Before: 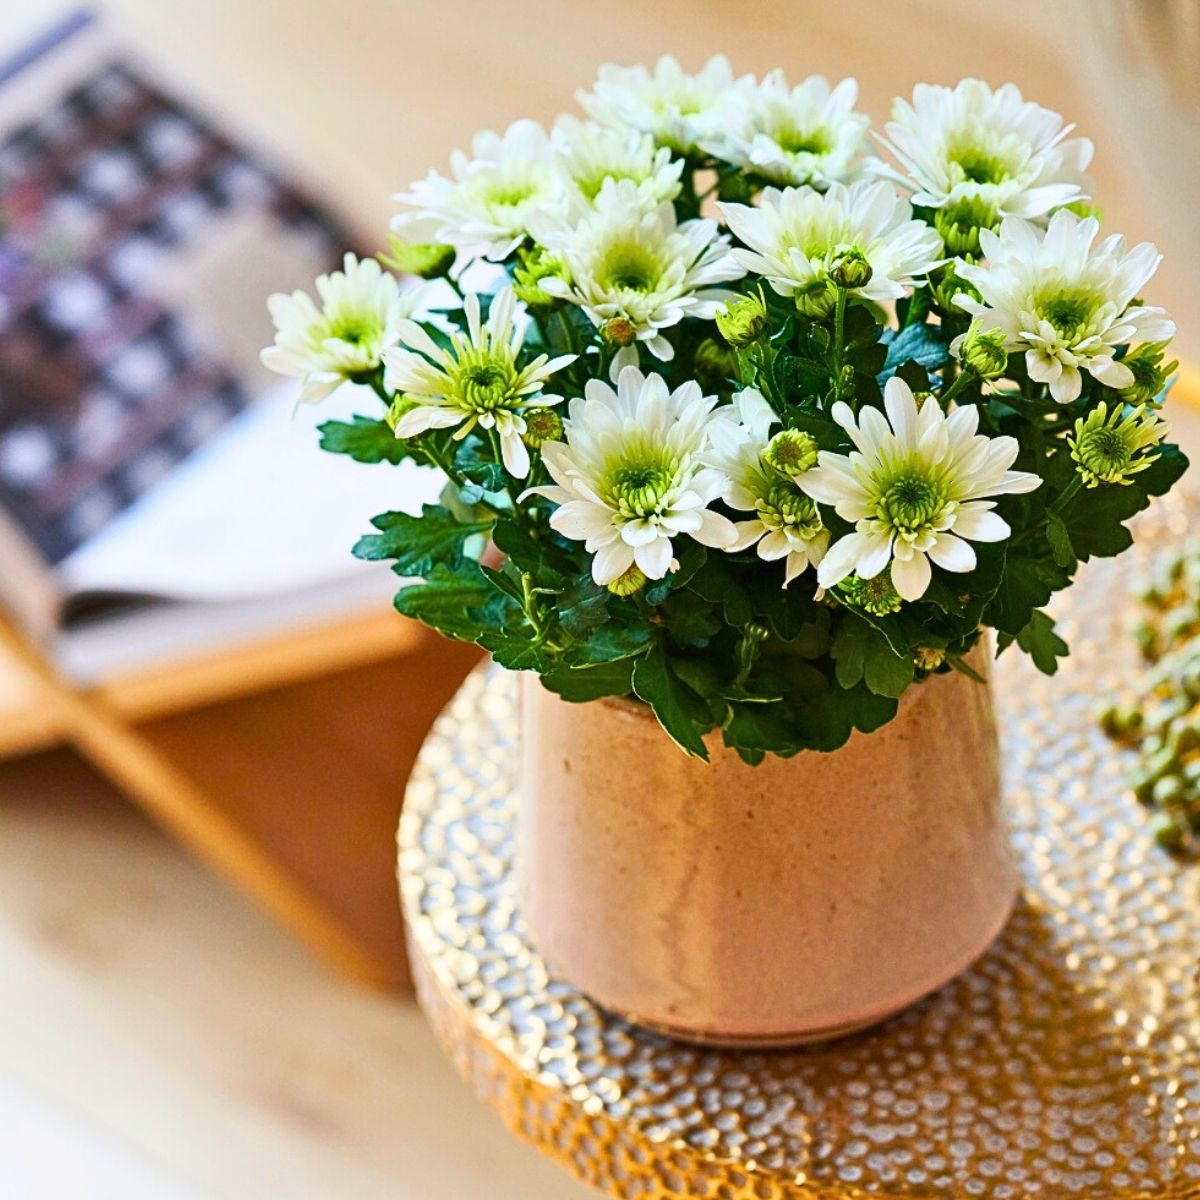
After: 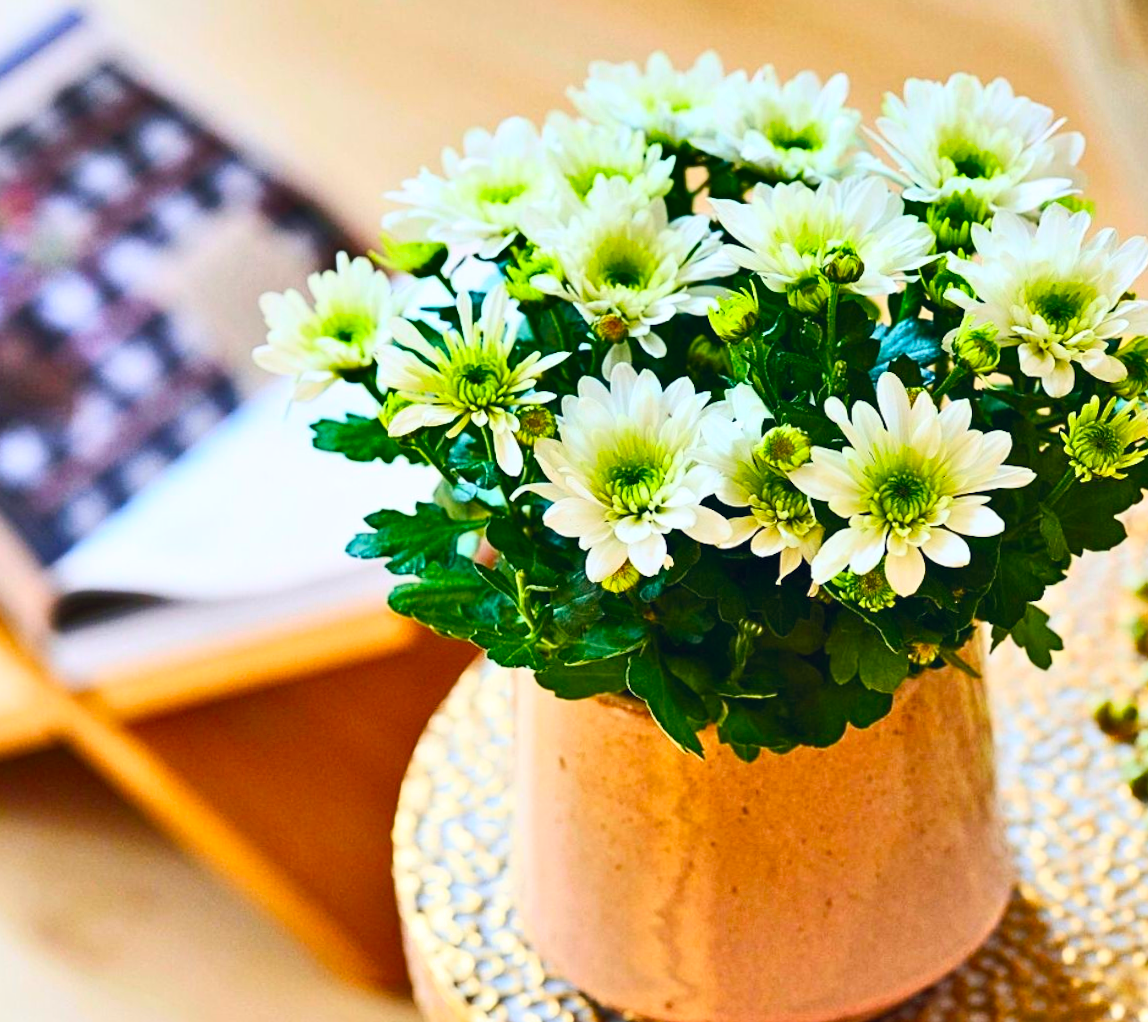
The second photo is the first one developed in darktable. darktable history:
contrast brightness saturation: contrast 0.23, brightness 0.105, saturation 0.292
crop and rotate: angle 0.348°, left 0.236%, right 3.452%, bottom 14.295%
shadows and highlights: low approximation 0.01, soften with gaussian
exposure: black level correction -0.001, exposure 0.08 EV, compensate exposure bias true, compensate highlight preservation false
color balance rgb: global offset › chroma 0.062%, global offset › hue 253.62°, linear chroma grading › shadows 19.691%, linear chroma grading › highlights 3.646%, linear chroma grading › mid-tones 9.926%, perceptual saturation grading › global saturation -0.443%, perceptual brilliance grading › global brilliance 2.253%, perceptual brilliance grading › highlights -3.849%
